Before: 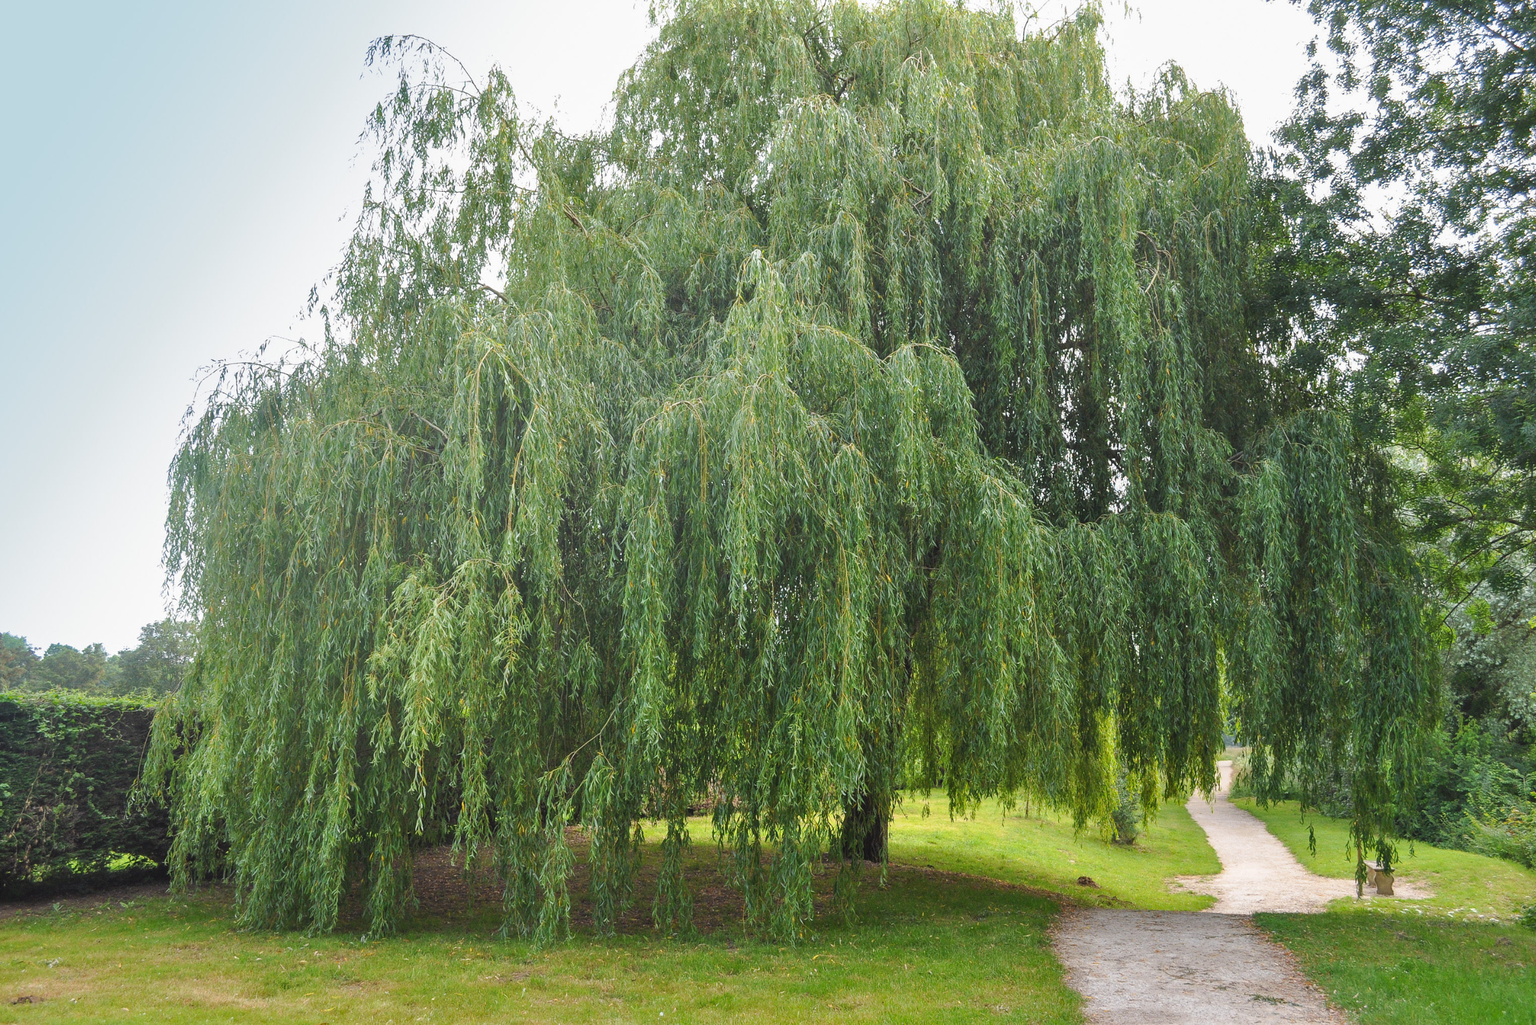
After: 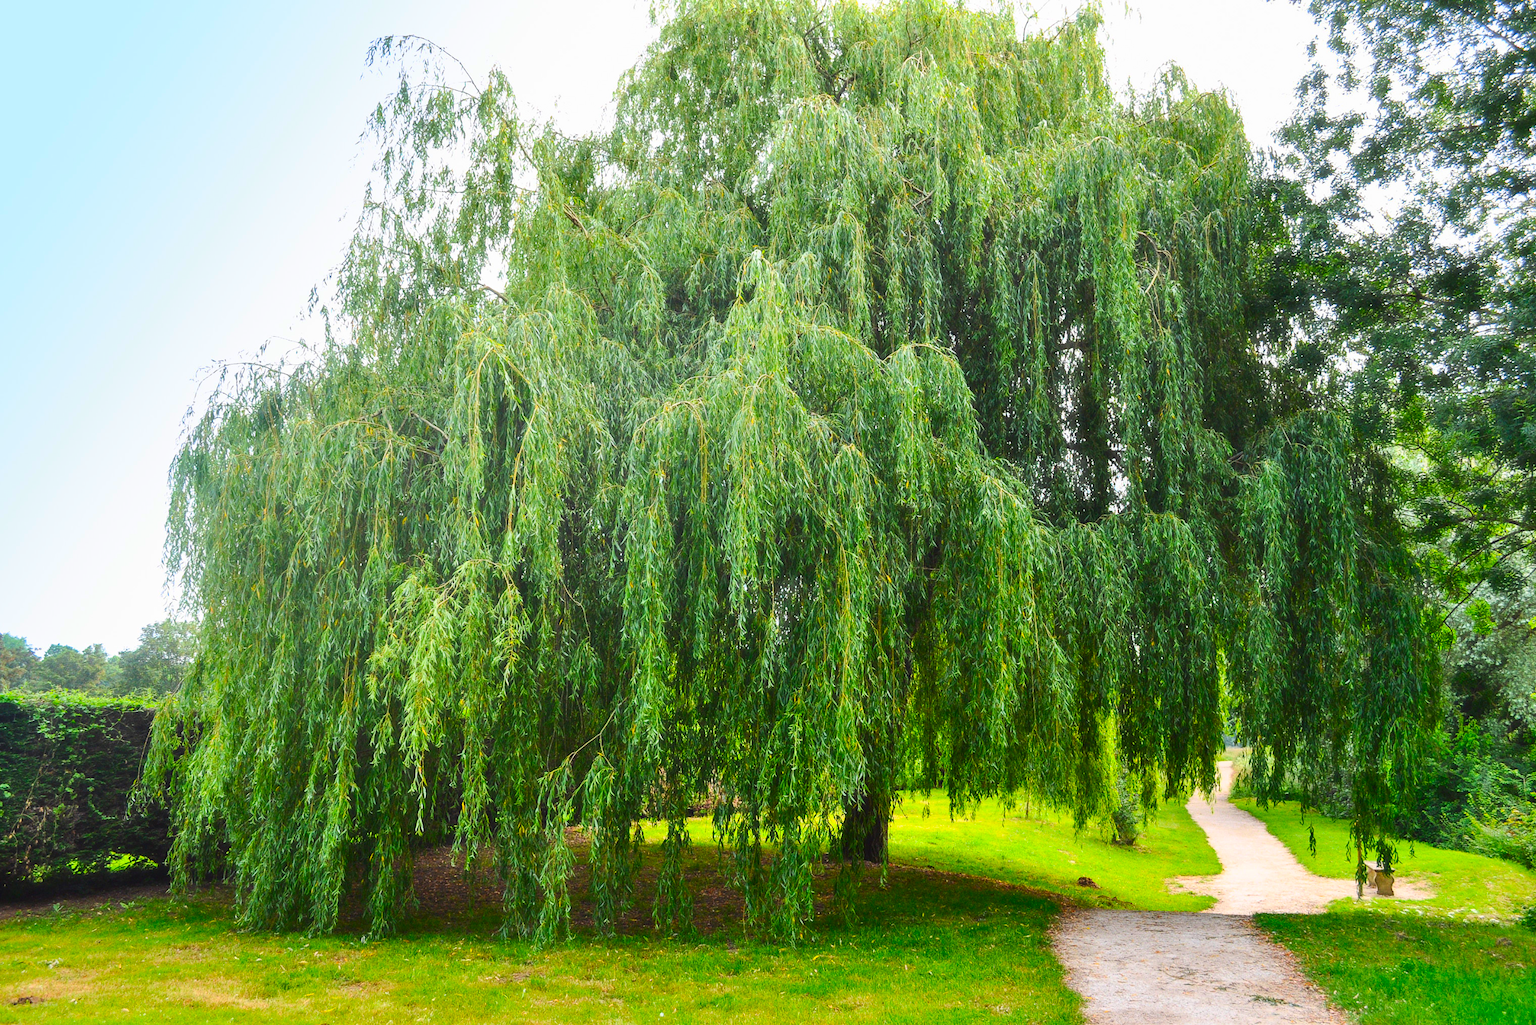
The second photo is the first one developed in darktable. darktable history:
contrast brightness saturation: contrast 0.268, brightness 0.015, saturation 0.851
haze removal: strength -0.104, adaptive false
